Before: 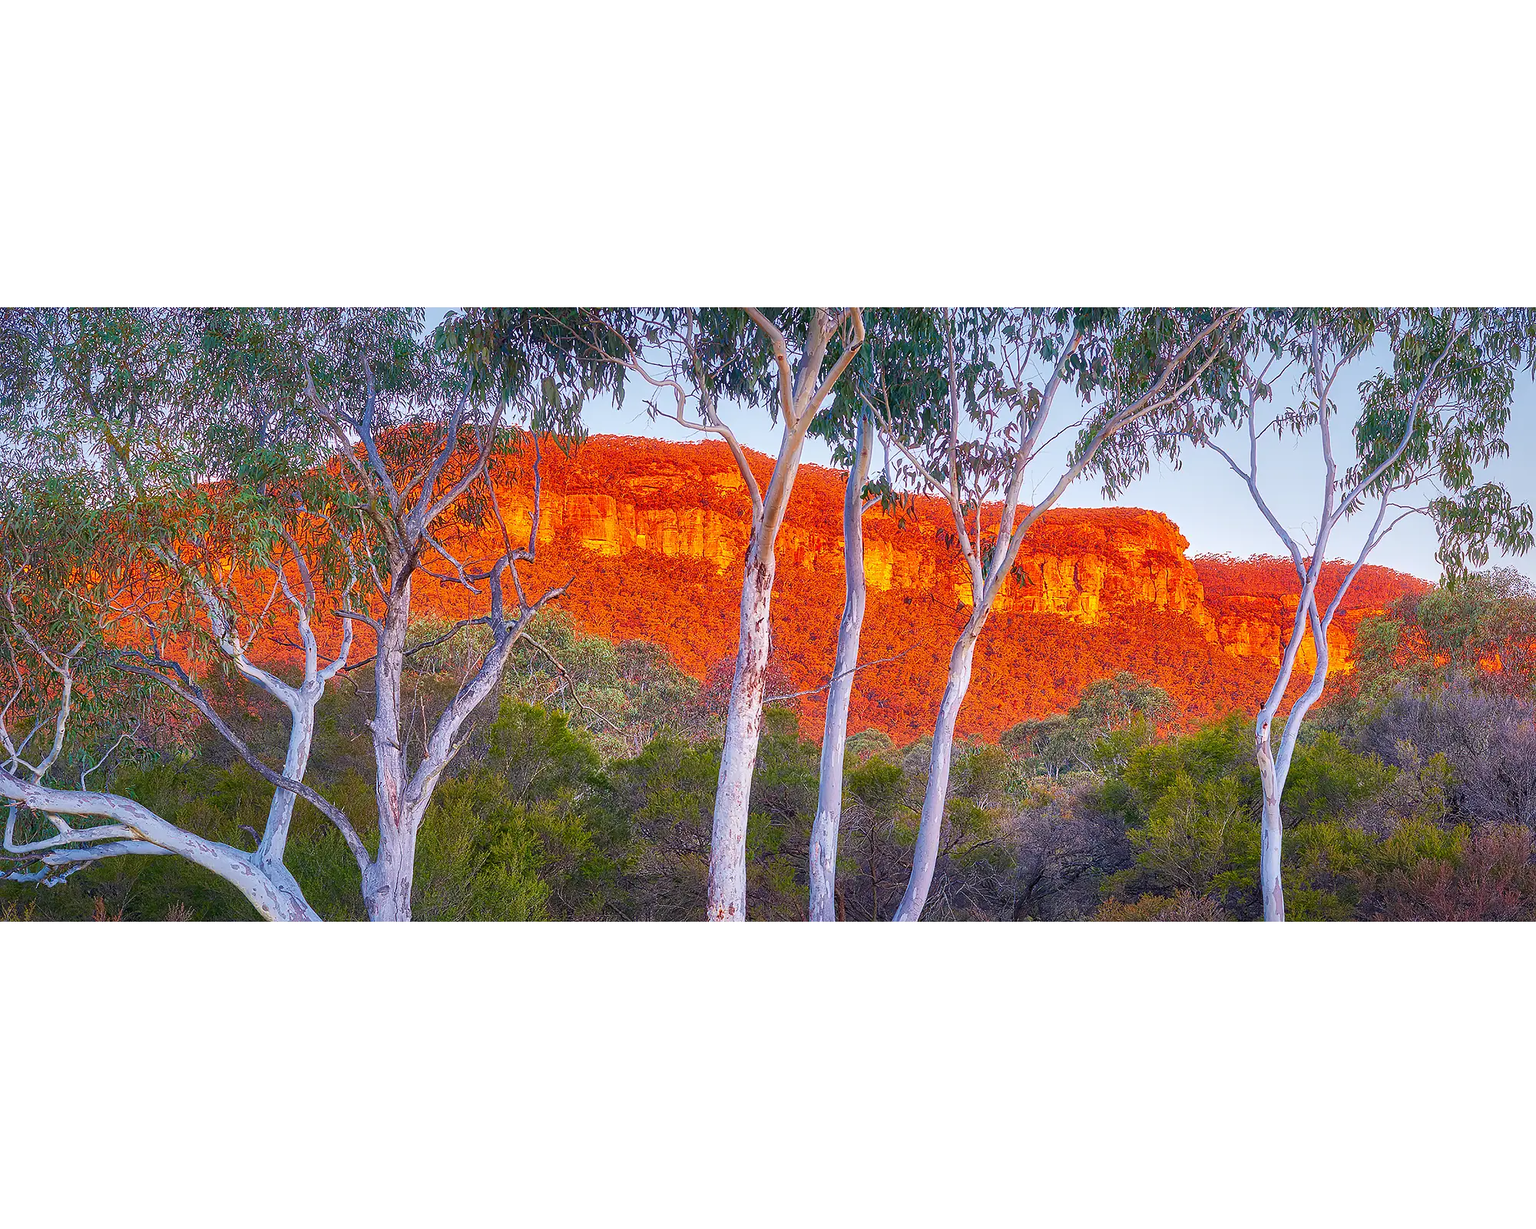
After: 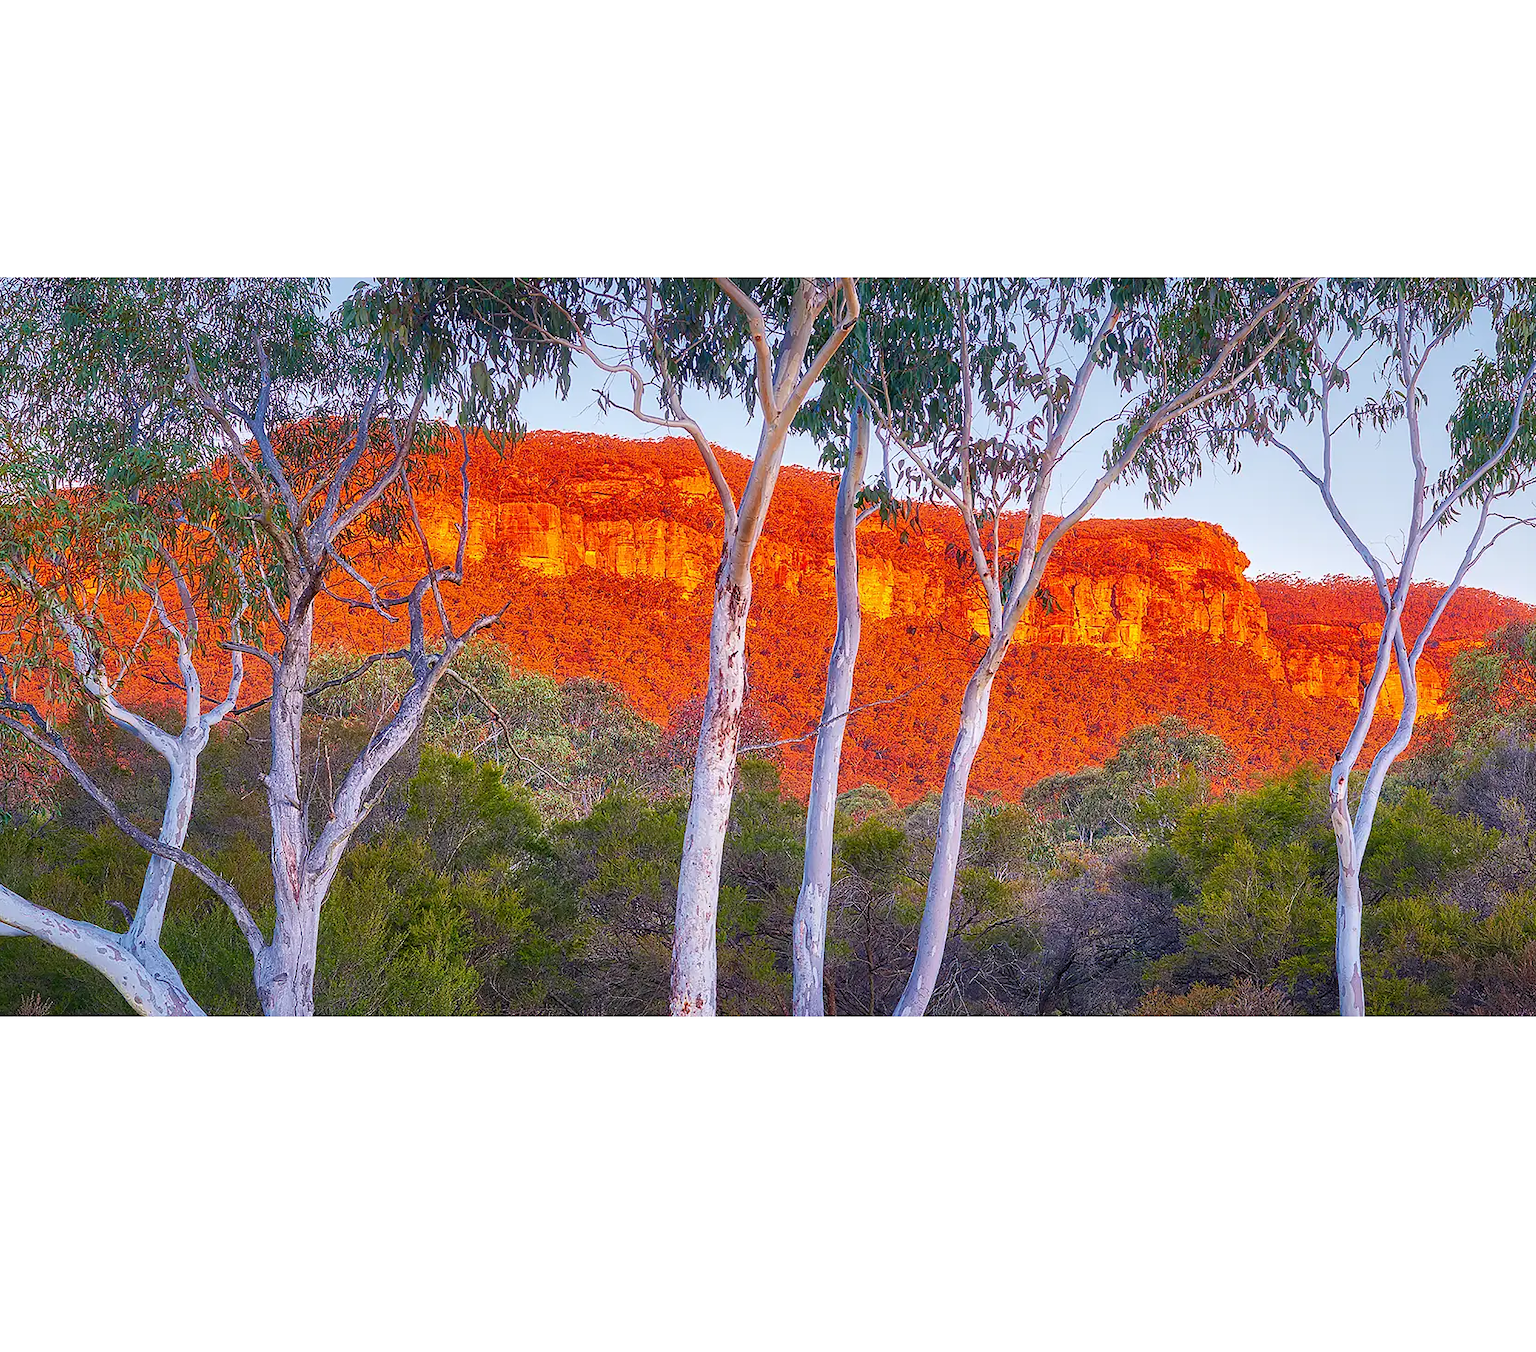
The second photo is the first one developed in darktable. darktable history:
crop: left 9.826%, top 6.291%, right 7.027%, bottom 2.263%
